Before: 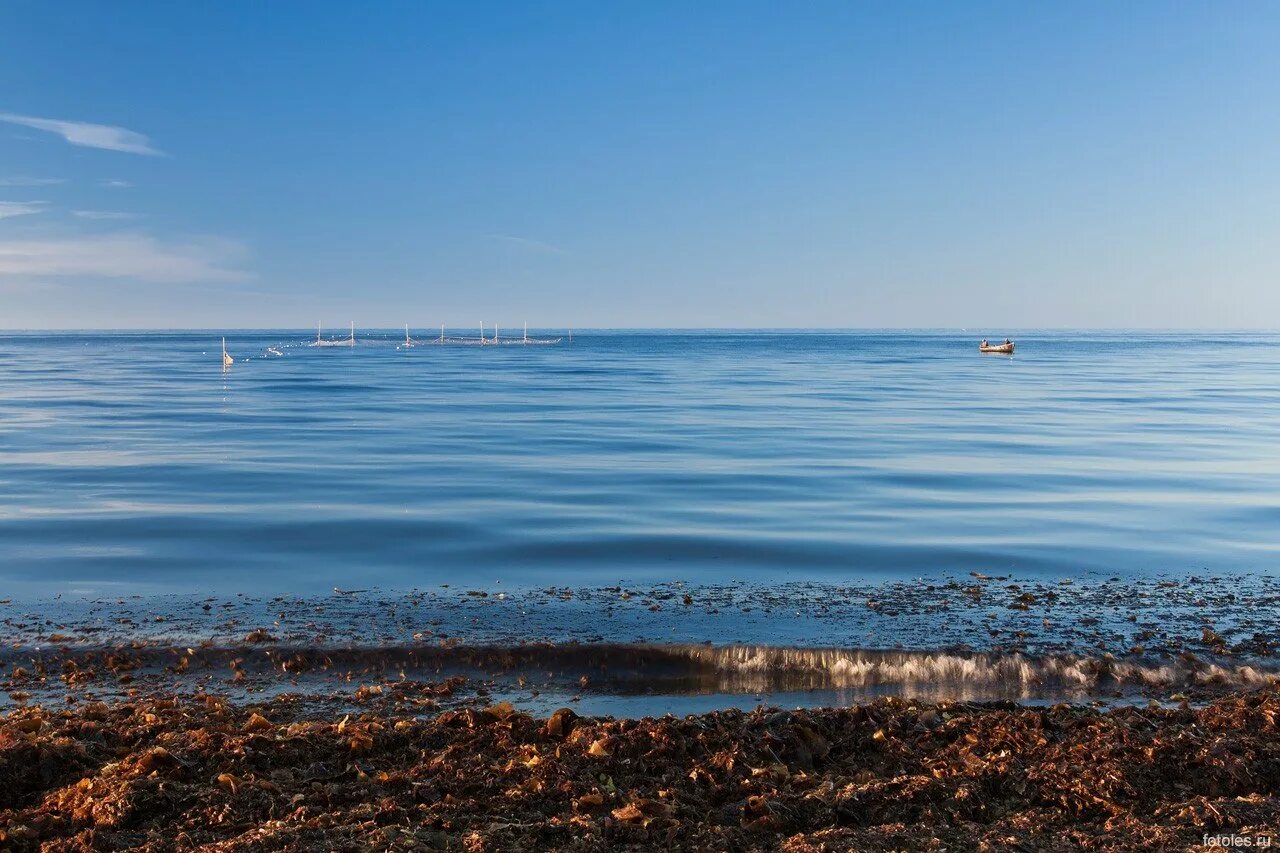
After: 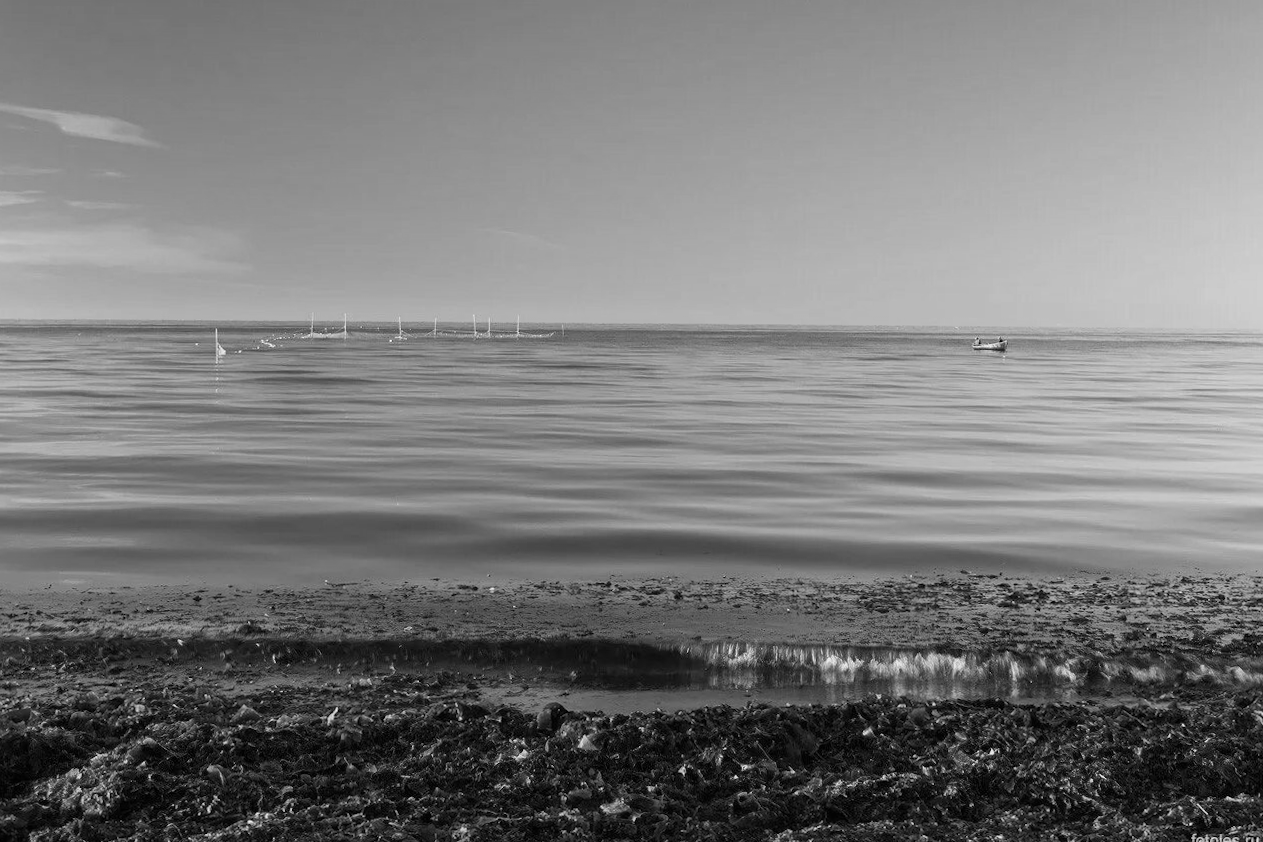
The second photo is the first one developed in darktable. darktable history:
color zones: curves: ch1 [(0, -0.394) (0.143, -0.394) (0.286, -0.394) (0.429, -0.392) (0.571, -0.391) (0.714, -0.391) (0.857, -0.391) (1, -0.394)]
crop and rotate: angle -0.5°
